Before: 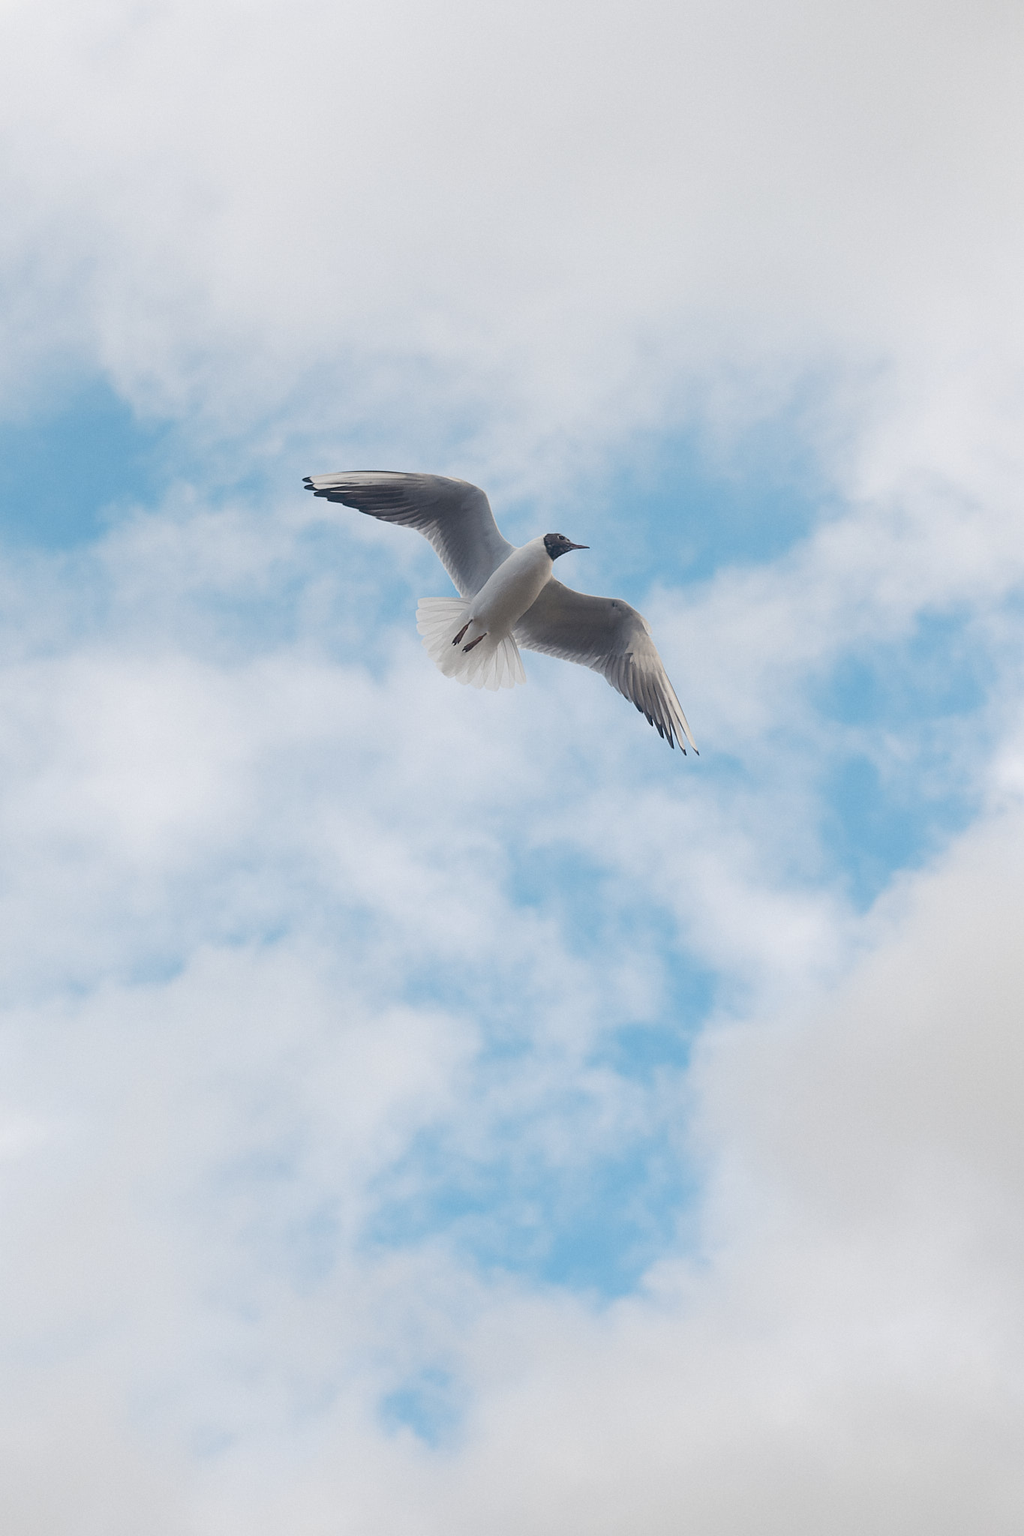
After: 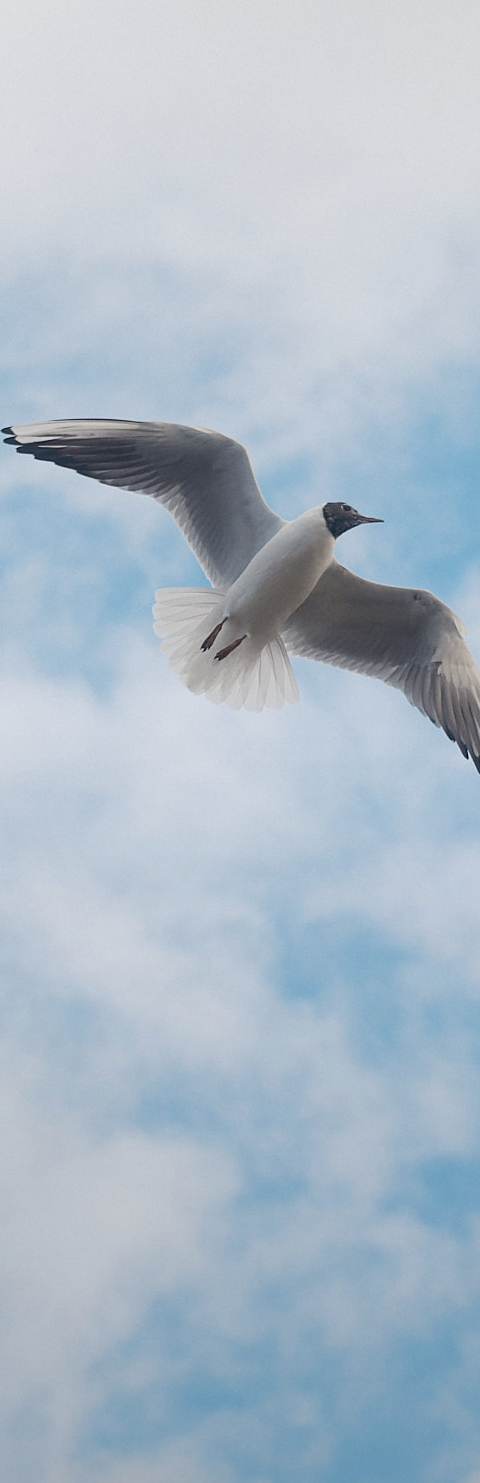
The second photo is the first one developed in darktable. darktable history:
crop and rotate: left 29.476%, top 10.214%, right 35.32%, bottom 17.333%
graduated density: rotation -180°, offset 24.95
